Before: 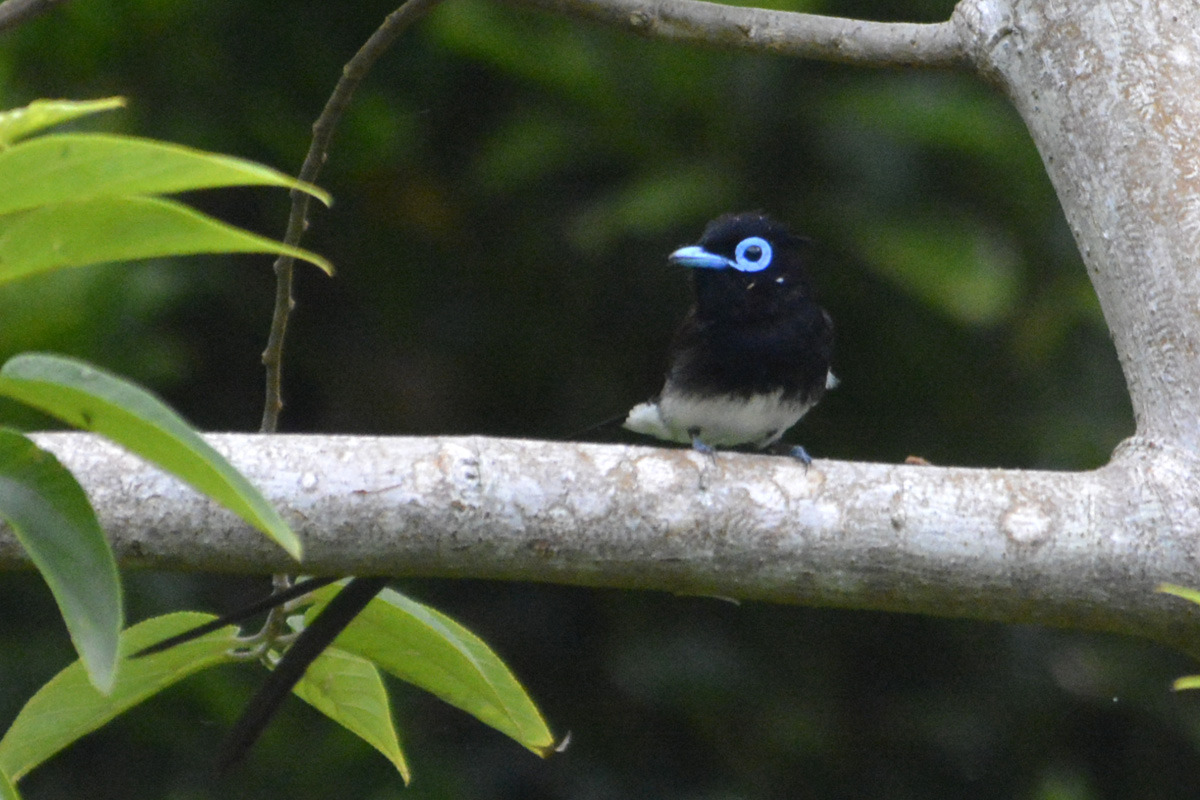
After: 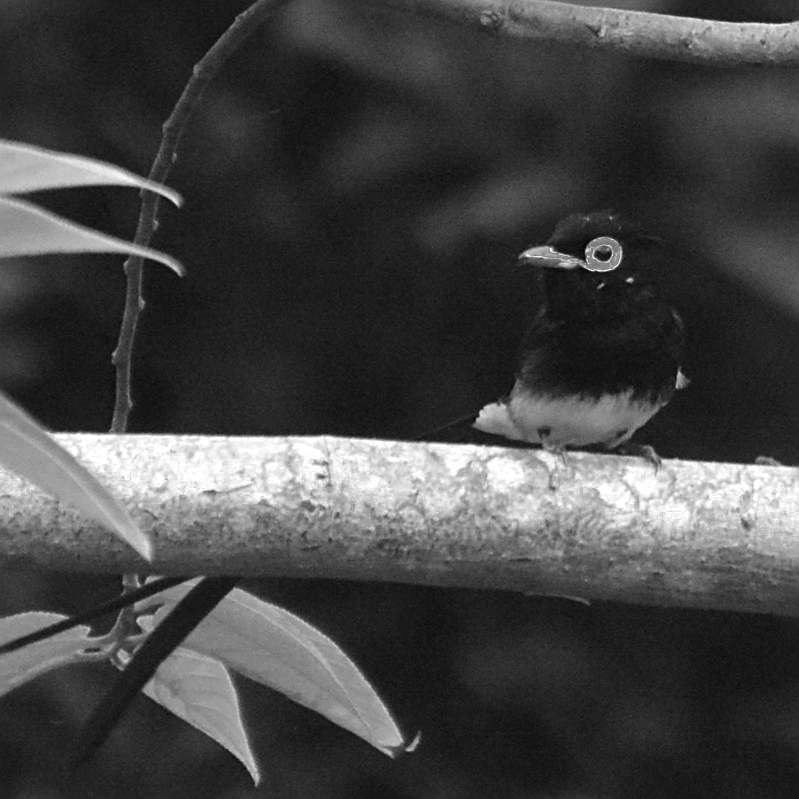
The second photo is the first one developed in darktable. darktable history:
crop and rotate: left 12.549%, right 20.808%
color zones: curves: ch0 [(0.002, 0.589) (0.107, 0.484) (0.146, 0.249) (0.217, 0.352) (0.309, 0.525) (0.39, 0.404) (0.455, 0.169) (0.597, 0.055) (0.724, 0.212) (0.775, 0.691) (0.869, 0.571) (1, 0.587)]; ch1 [(0, 0) (0.143, 0) (0.286, 0) (0.429, 0) (0.571, 0) (0.714, 0) (0.857, 0)]
sharpen: radius 2.729
